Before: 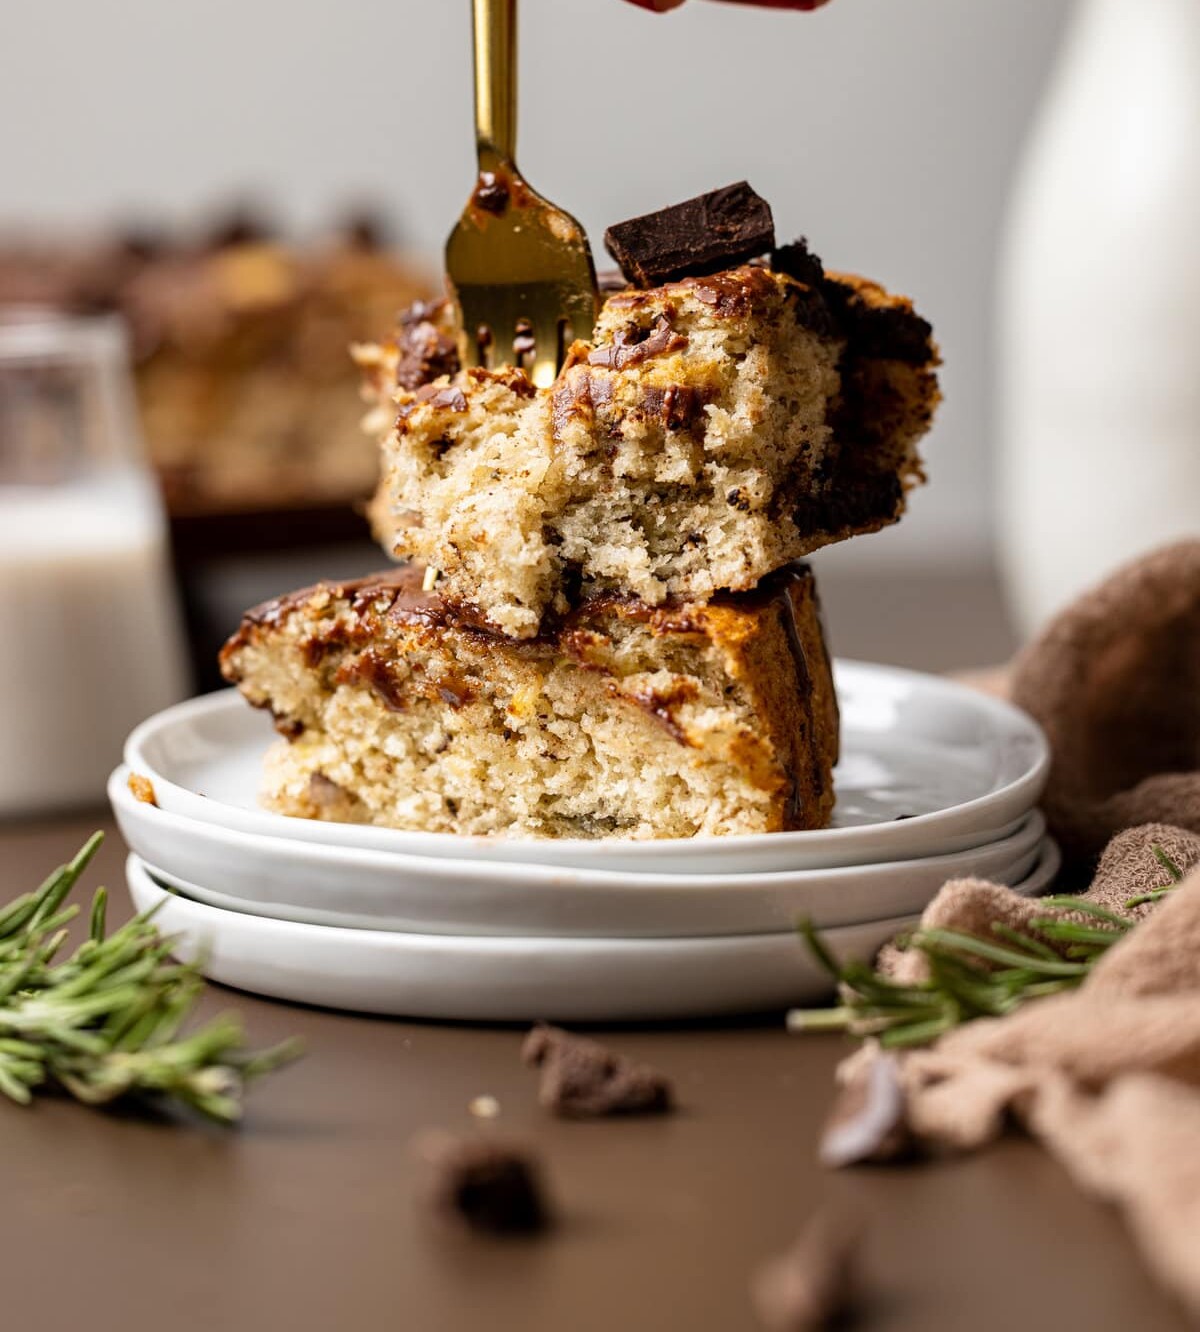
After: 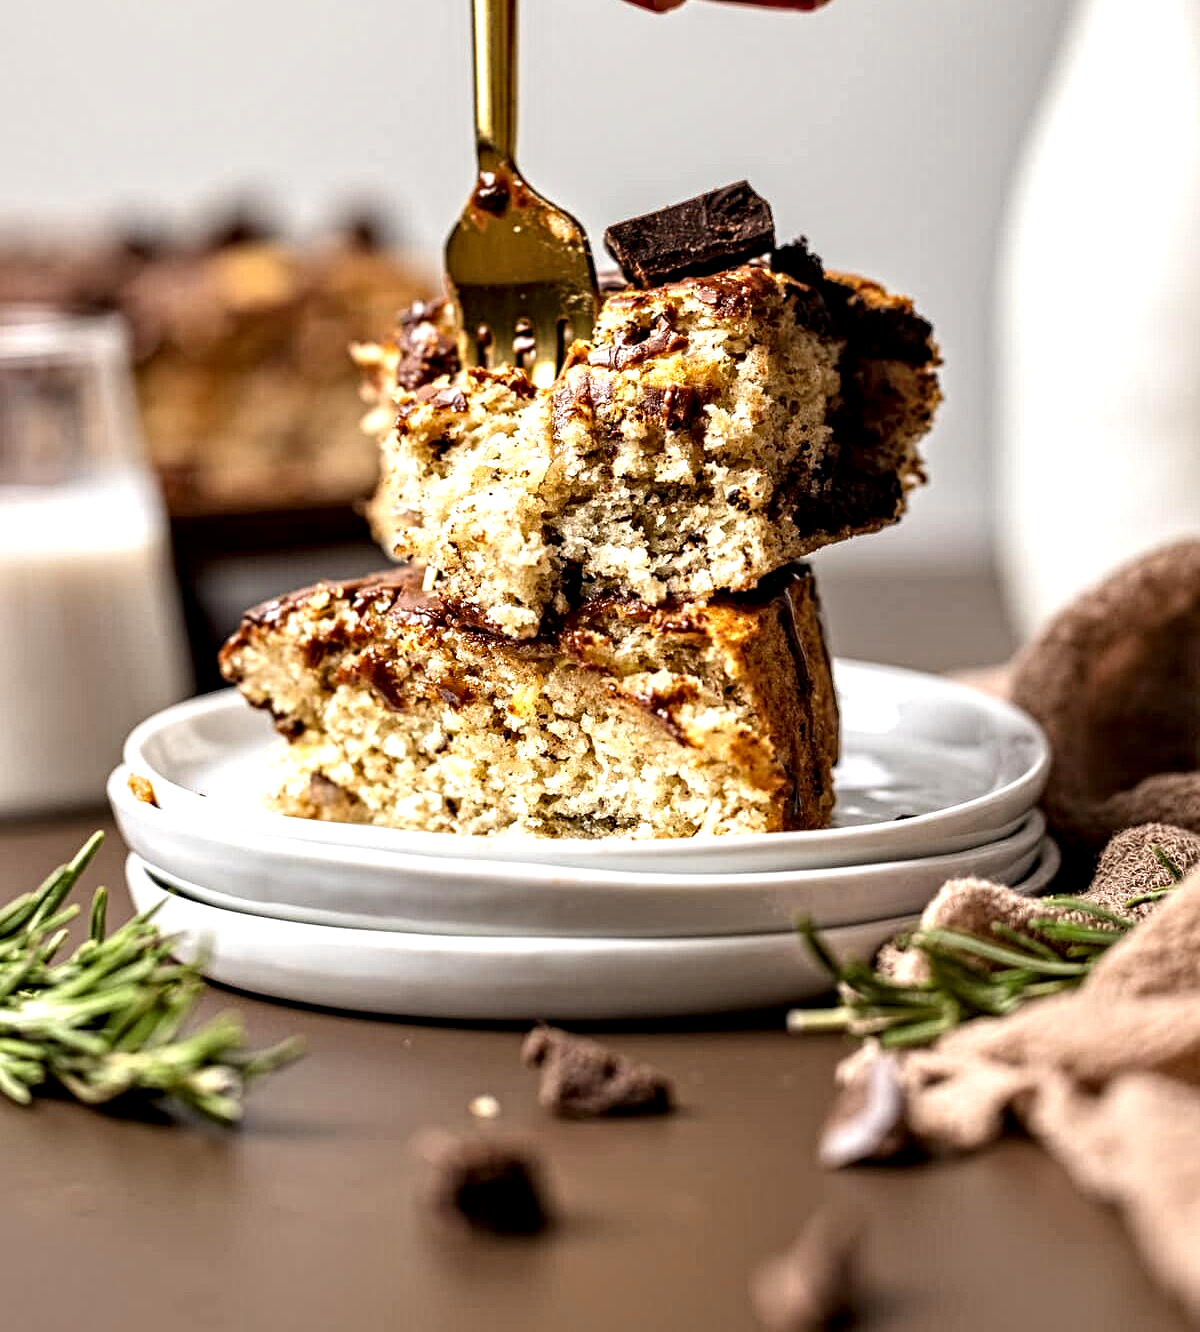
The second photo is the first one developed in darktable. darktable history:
exposure: exposure 0.432 EV, compensate exposure bias true, compensate highlight preservation false
contrast equalizer: y [[0.5, 0.542, 0.583, 0.625, 0.667, 0.708], [0.5 ×6], [0.5 ×6], [0 ×6], [0 ×6]]
